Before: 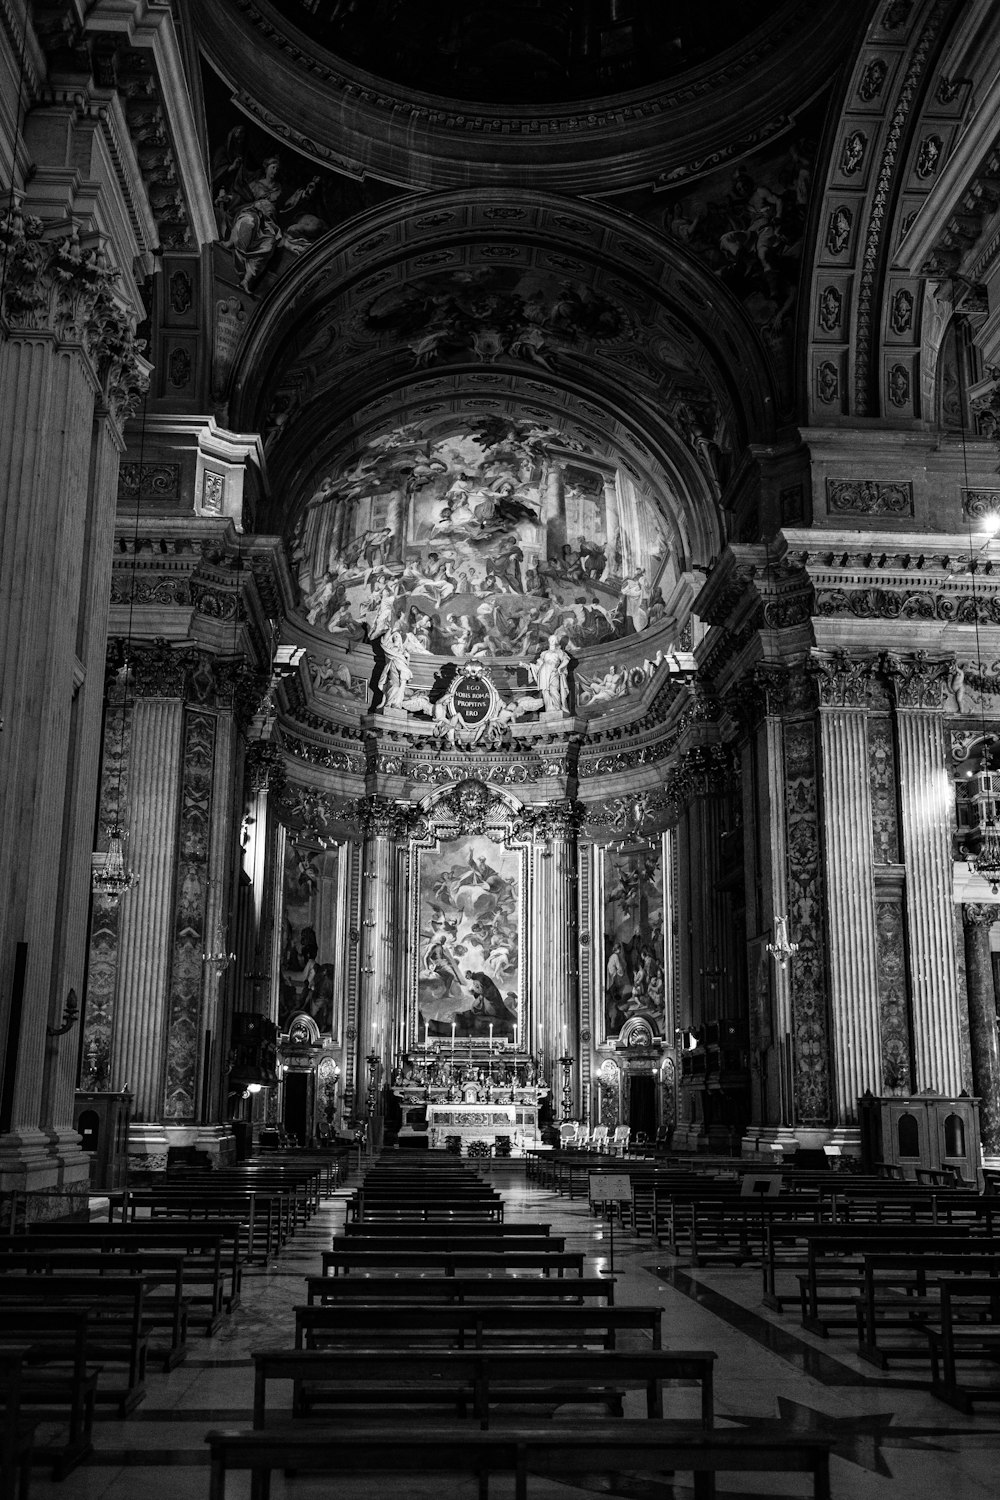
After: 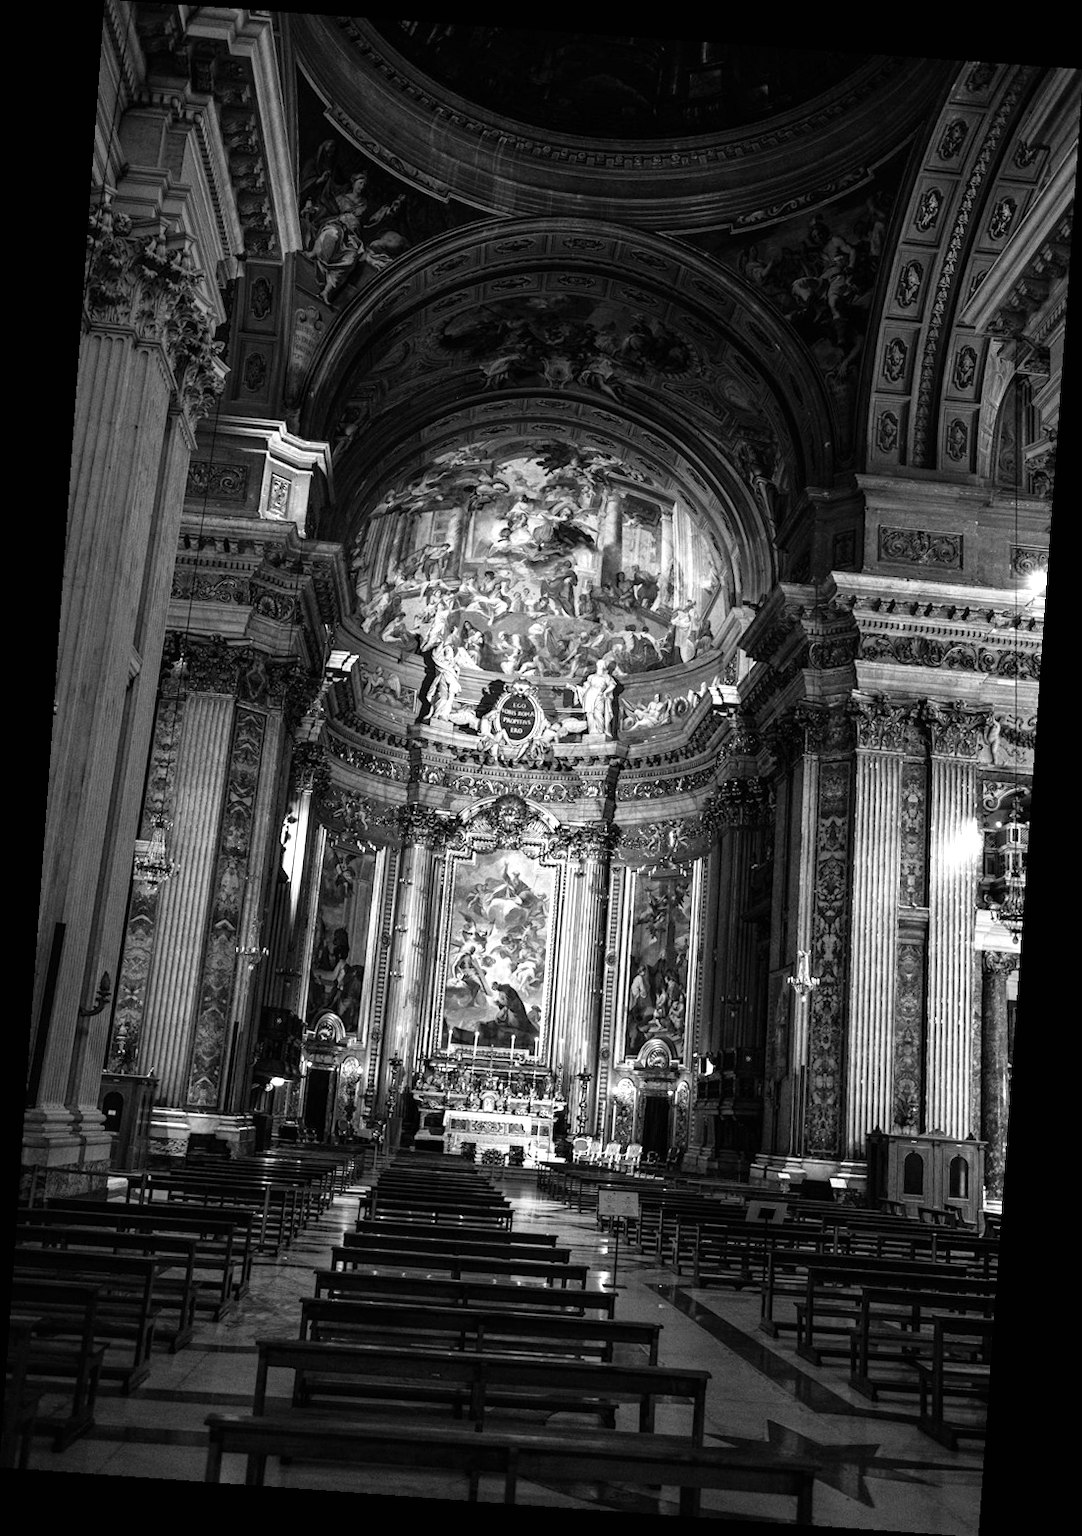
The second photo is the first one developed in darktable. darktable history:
rotate and perspective: rotation 4.1°, automatic cropping off
exposure: black level correction 0, exposure 0.5 EV, compensate exposure bias true, compensate highlight preservation false
